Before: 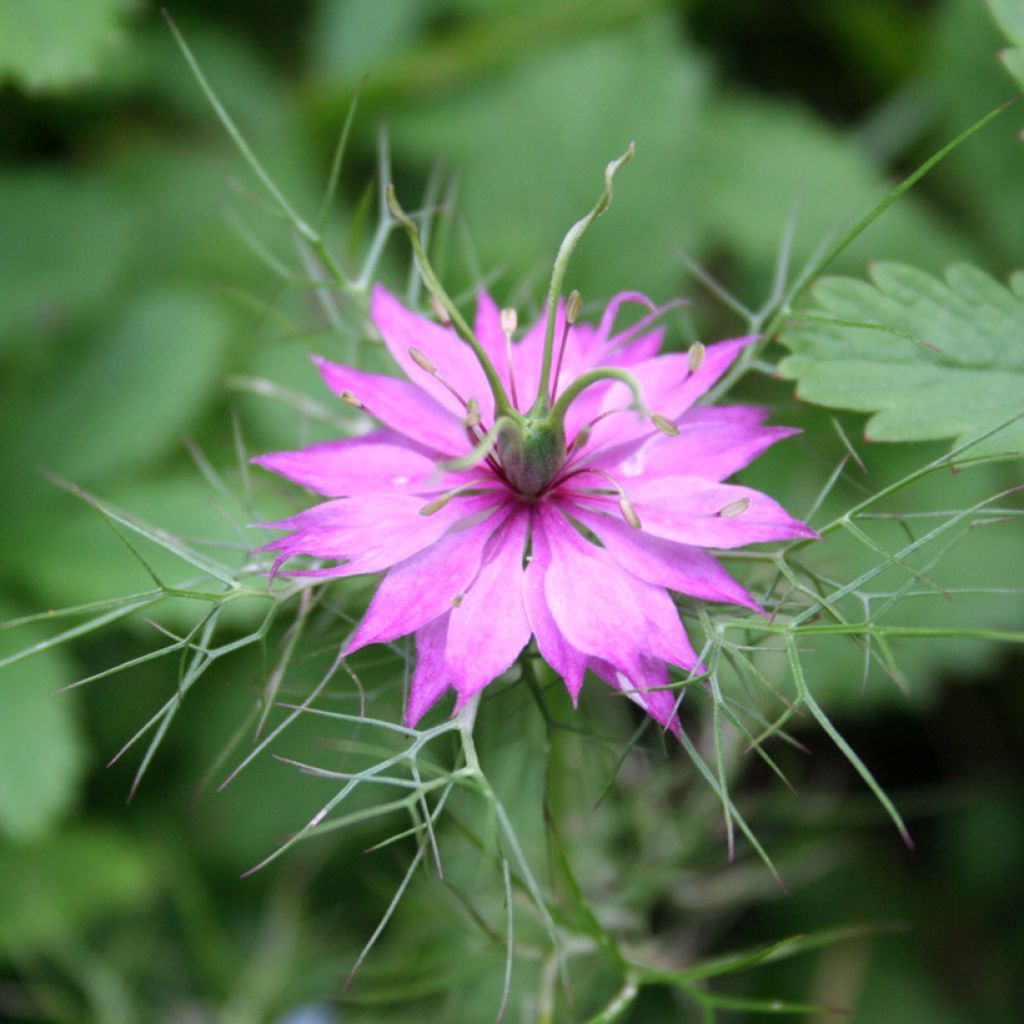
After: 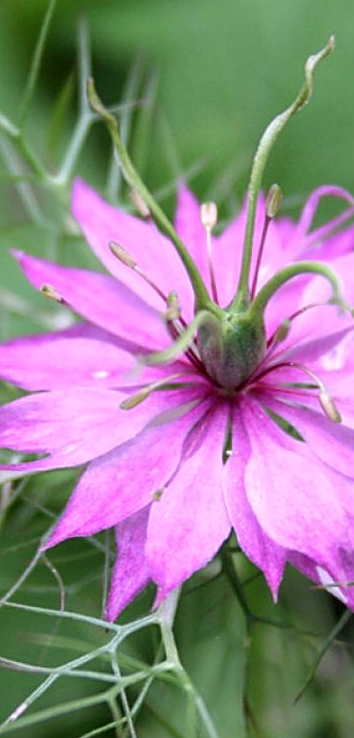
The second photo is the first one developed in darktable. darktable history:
crop and rotate: left 29.381%, top 10.384%, right 35.954%, bottom 17.461%
sharpen: on, module defaults
local contrast: on, module defaults
